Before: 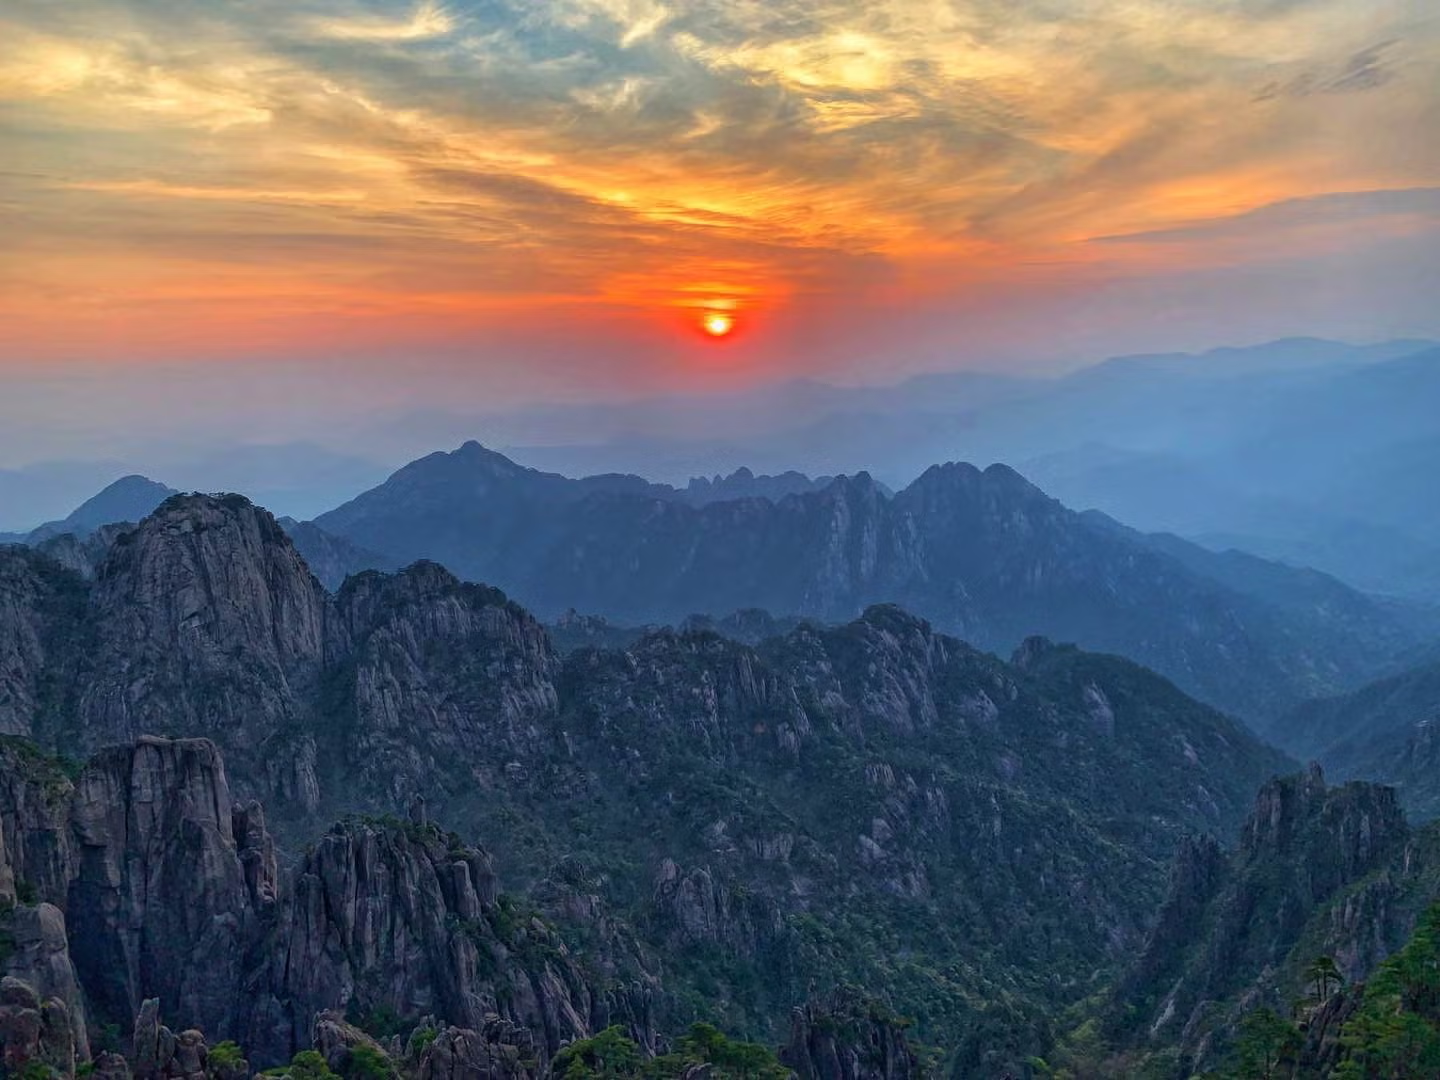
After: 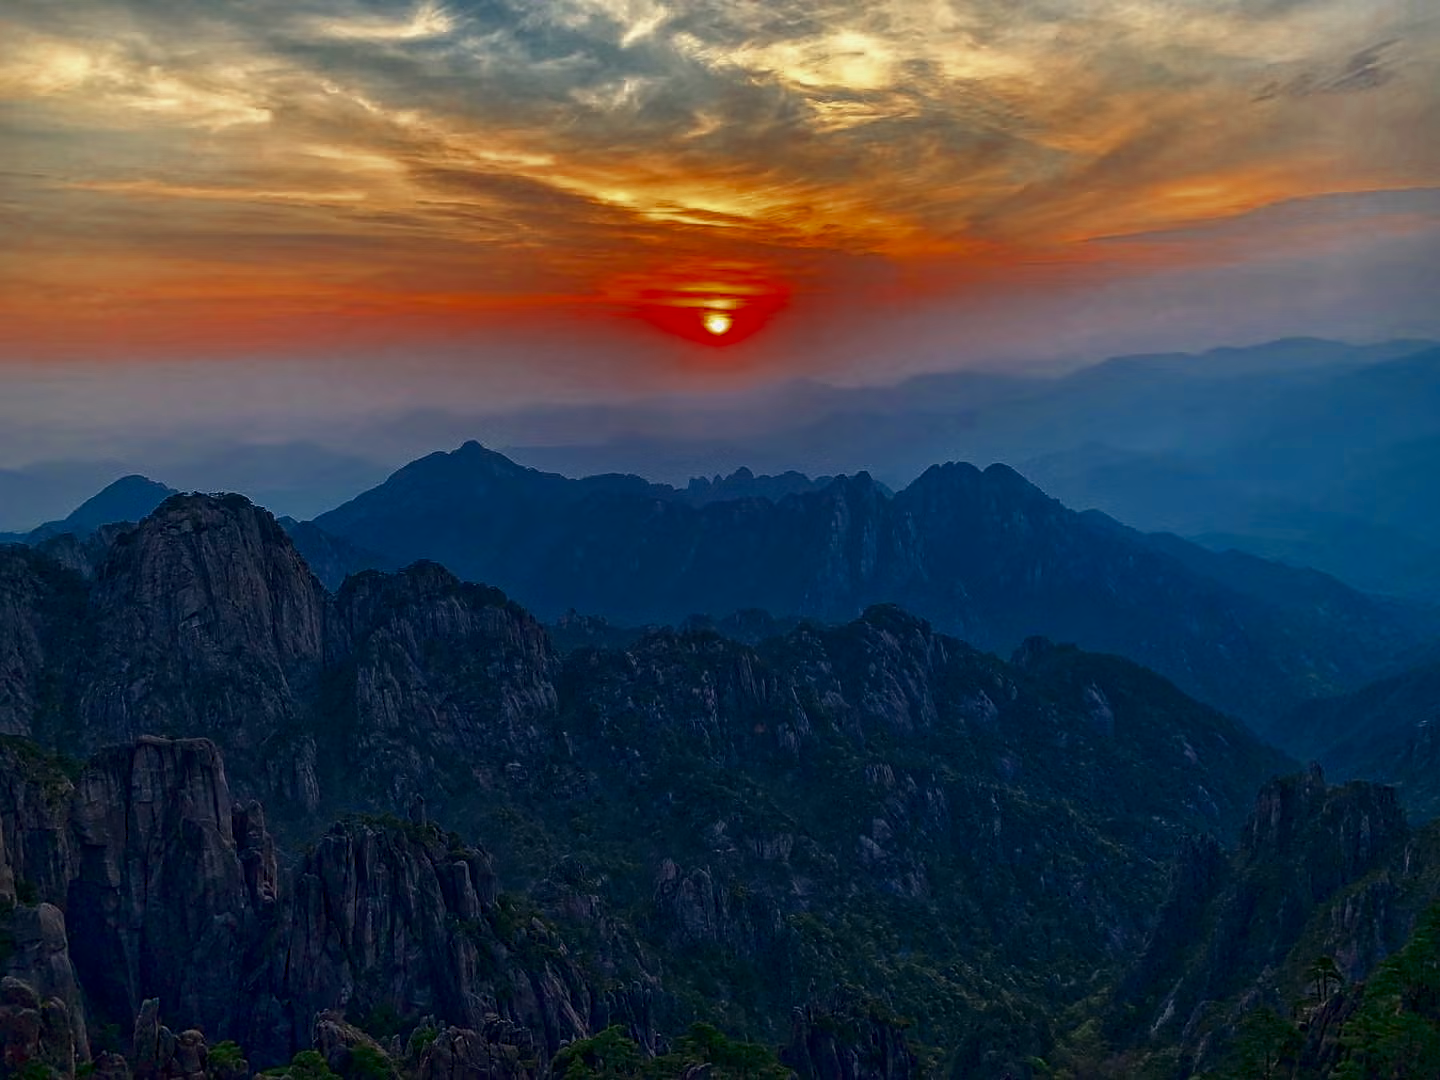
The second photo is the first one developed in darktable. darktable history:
contrast brightness saturation: brightness -0.25, saturation 0.197
sharpen: radius 1.896, amount 0.415, threshold 1.715
color zones: curves: ch0 [(0, 0.5) (0.125, 0.4) (0.25, 0.5) (0.375, 0.4) (0.5, 0.4) (0.625, 0.35) (0.75, 0.35) (0.875, 0.5)]; ch1 [(0, 0.35) (0.125, 0.45) (0.25, 0.35) (0.375, 0.35) (0.5, 0.35) (0.625, 0.35) (0.75, 0.45) (0.875, 0.35)]; ch2 [(0, 0.6) (0.125, 0.5) (0.25, 0.5) (0.375, 0.6) (0.5, 0.6) (0.625, 0.5) (0.75, 0.5) (0.875, 0.5)]
levels: mode automatic, levels [0, 0.499, 1]
